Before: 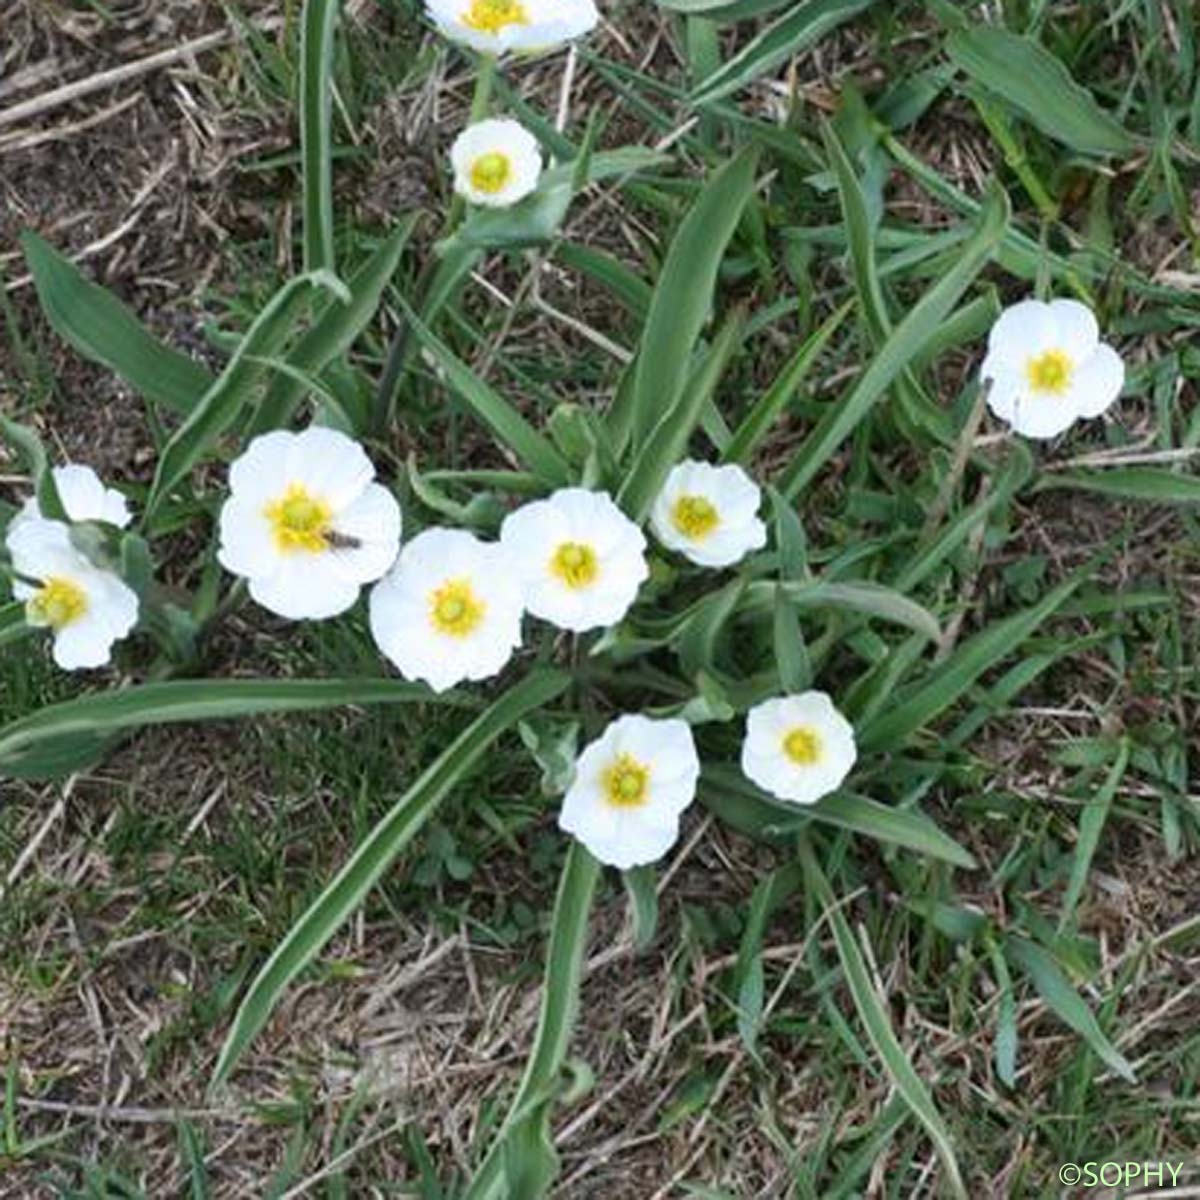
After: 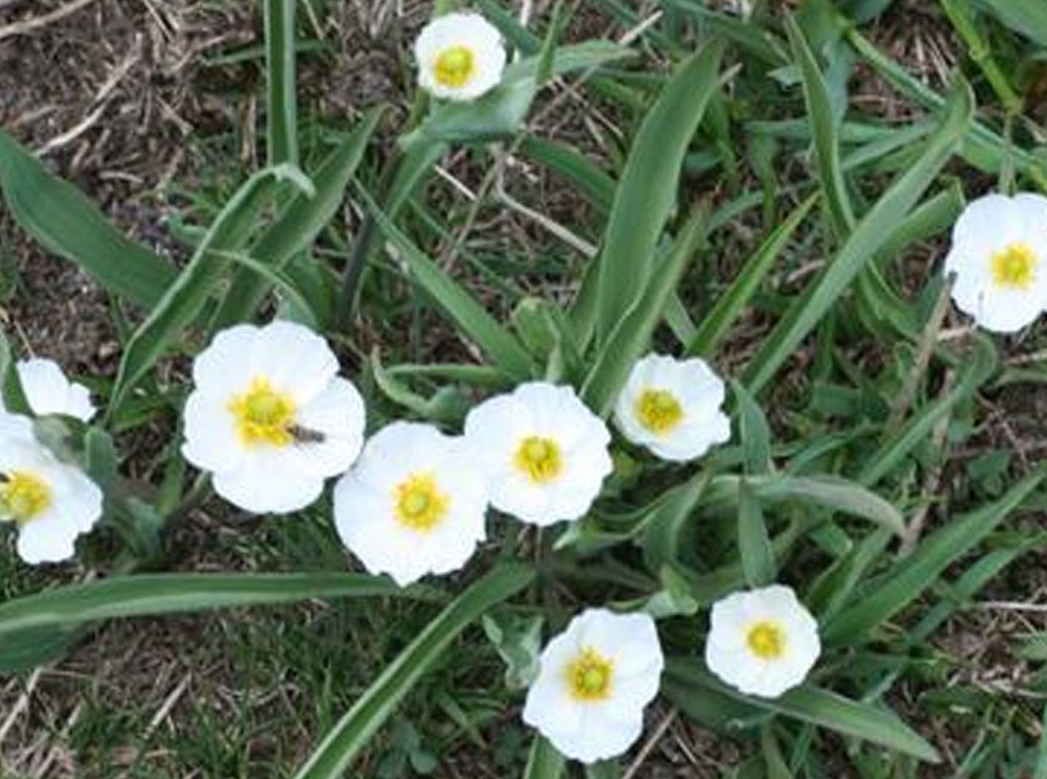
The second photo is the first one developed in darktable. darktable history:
crop: left 3.076%, top 8.911%, right 9.615%, bottom 26.113%
